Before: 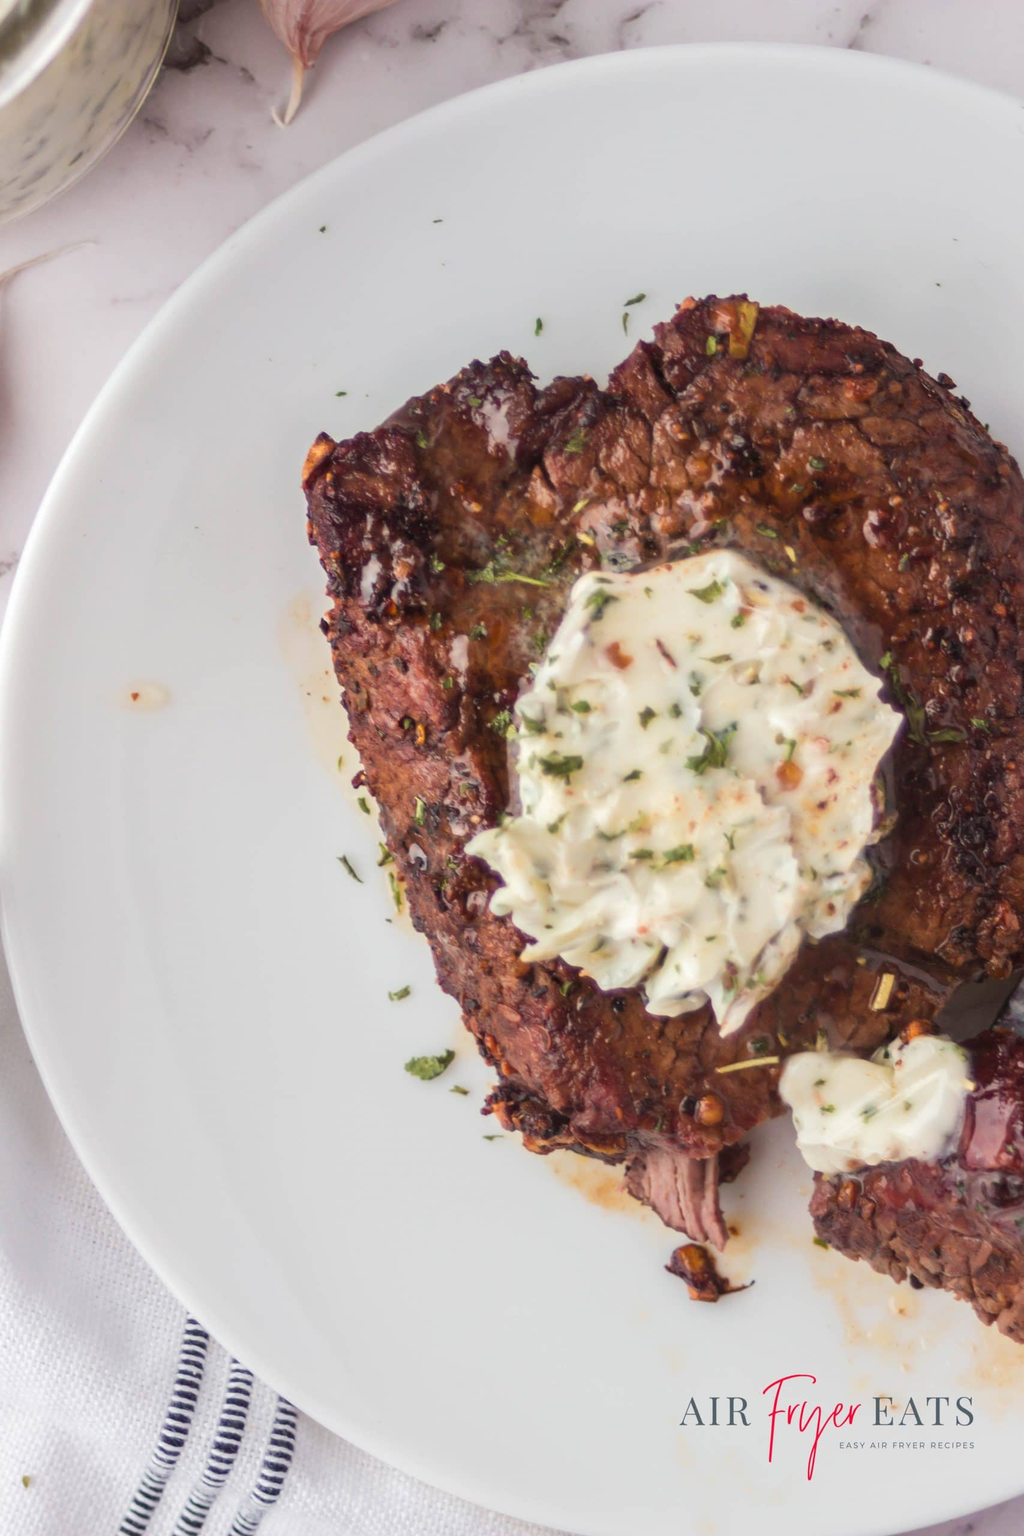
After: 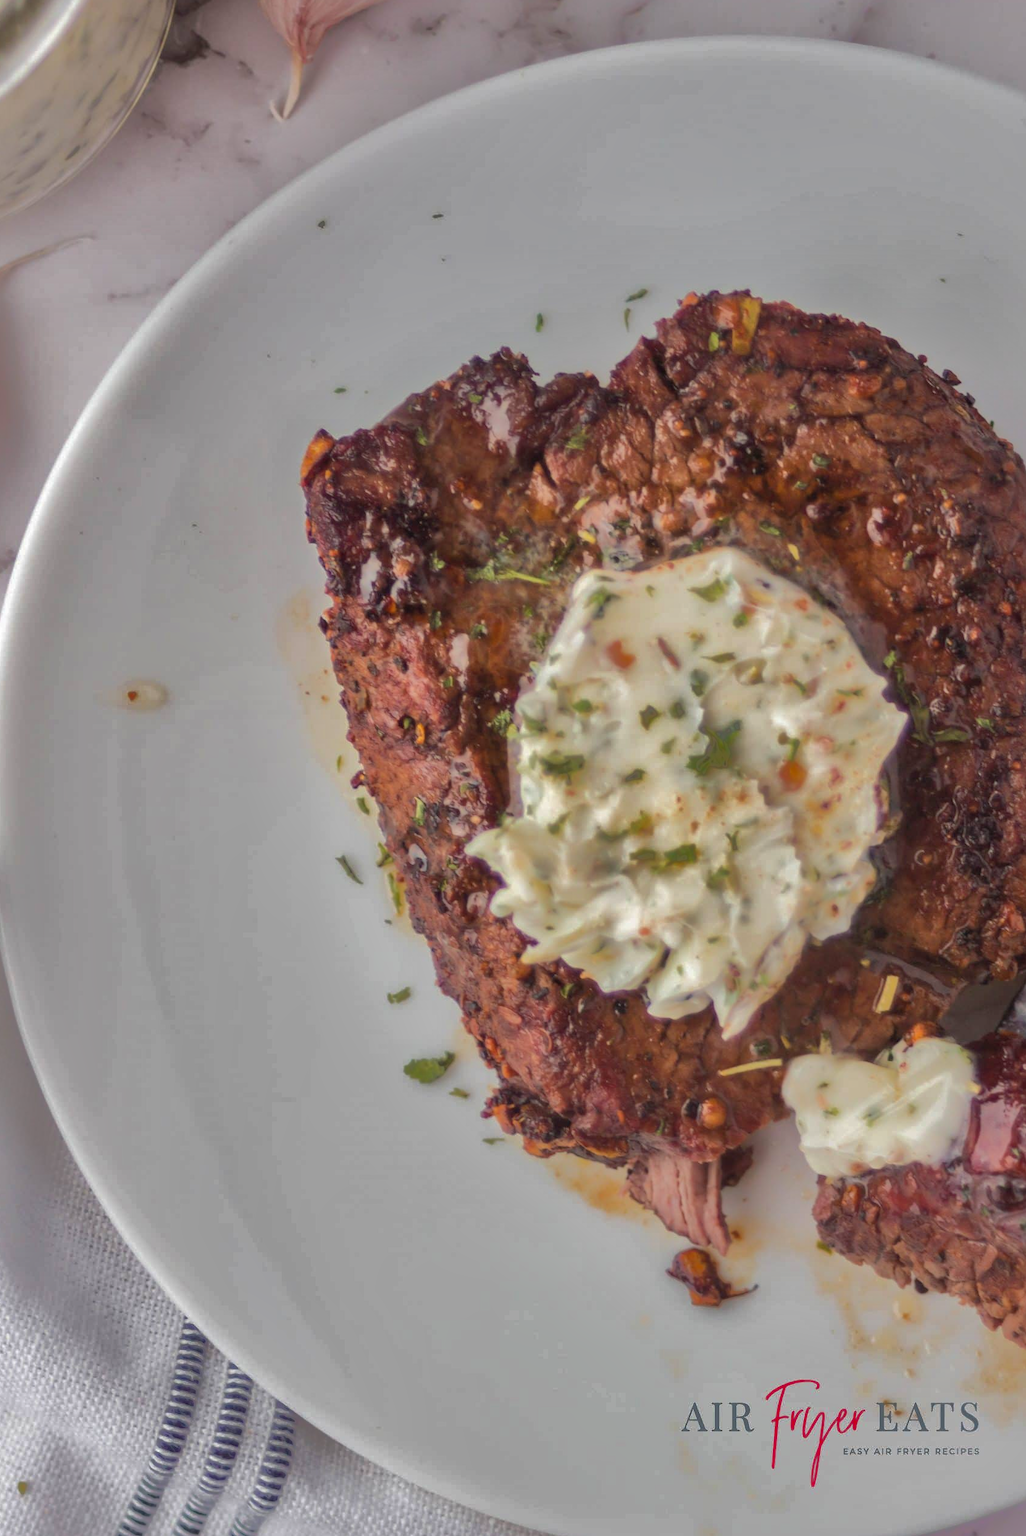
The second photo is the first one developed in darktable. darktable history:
shadows and highlights: shadows 38.43, highlights -74.54
crop: left 0.434%, top 0.485%, right 0.244%, bottom 0.386%
